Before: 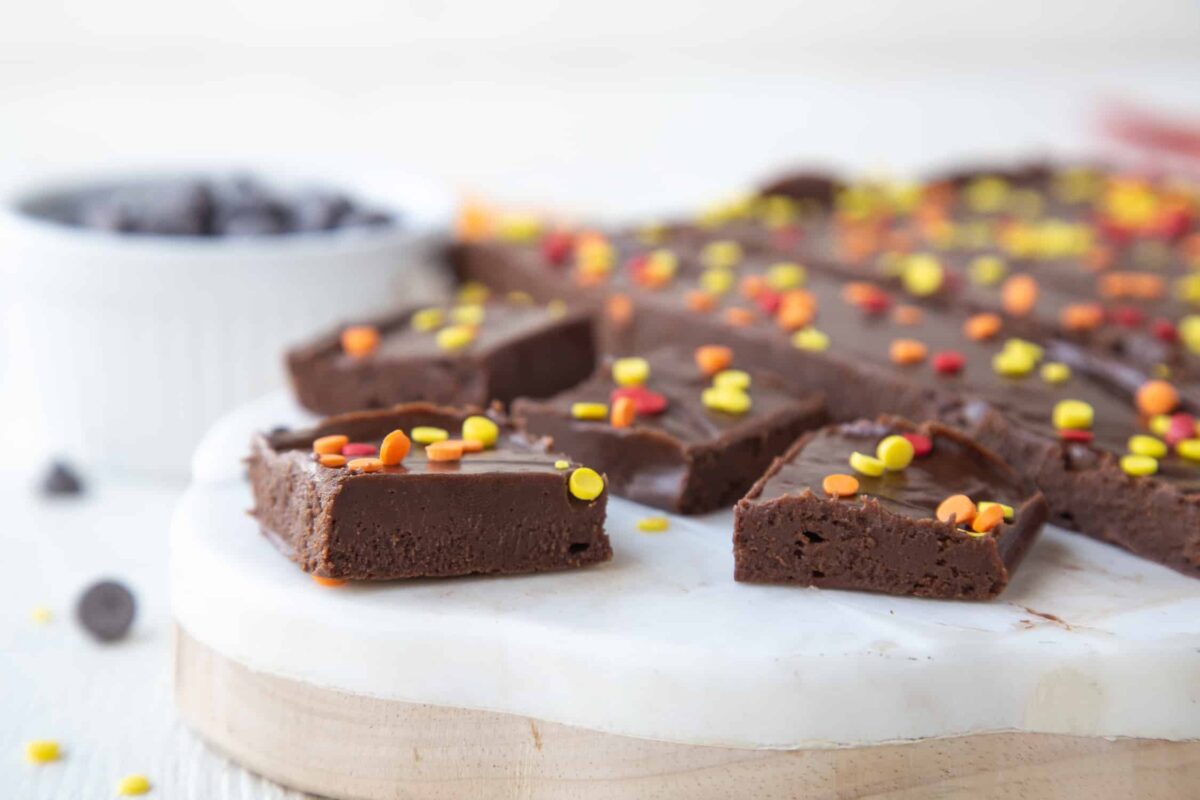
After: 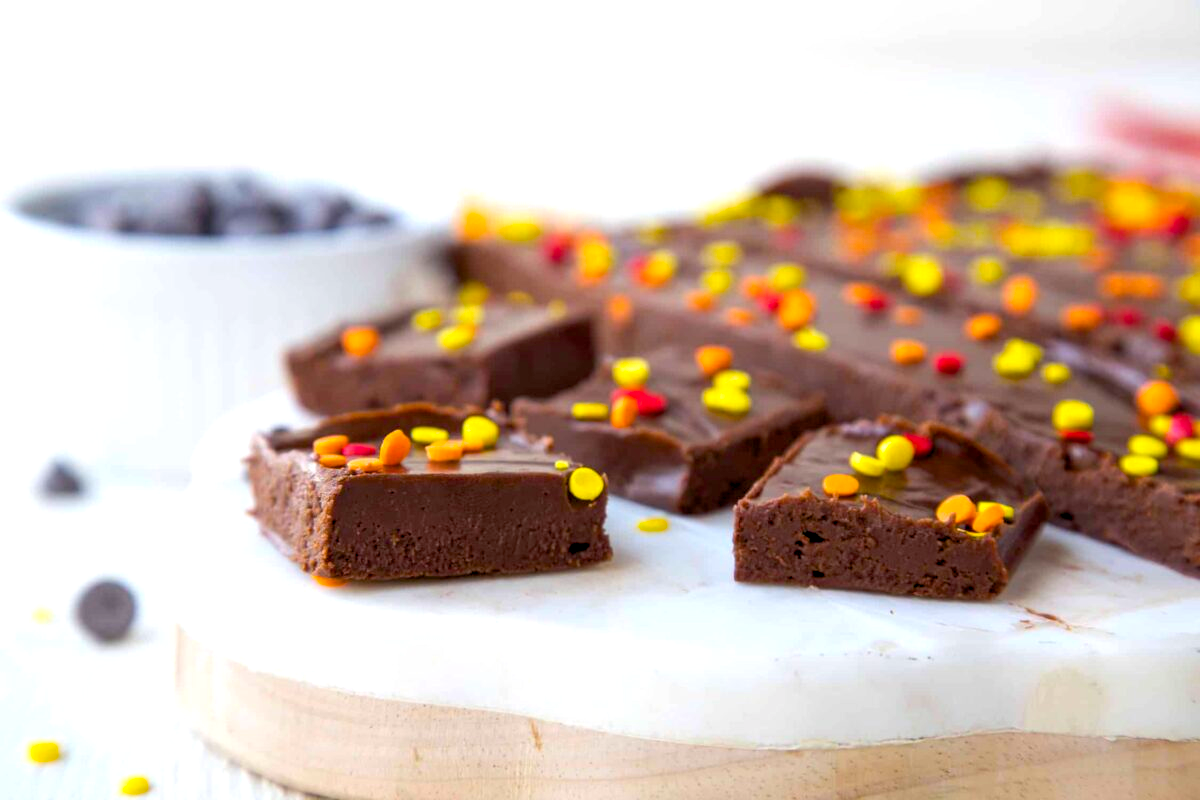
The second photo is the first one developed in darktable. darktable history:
color balance rgb: global offset › luminance -0.853%, linear chroma grading › shadows -9.518%, linear chroma grading › global chroma 19.625%, perceptual saturation grading › global saturation 31.326%, perceptual brilliance grading › highlights 7.524%, perceptual brilliance grading › mid-tones 2.992%, perceptual brilliance grading › shadows 2.252%
